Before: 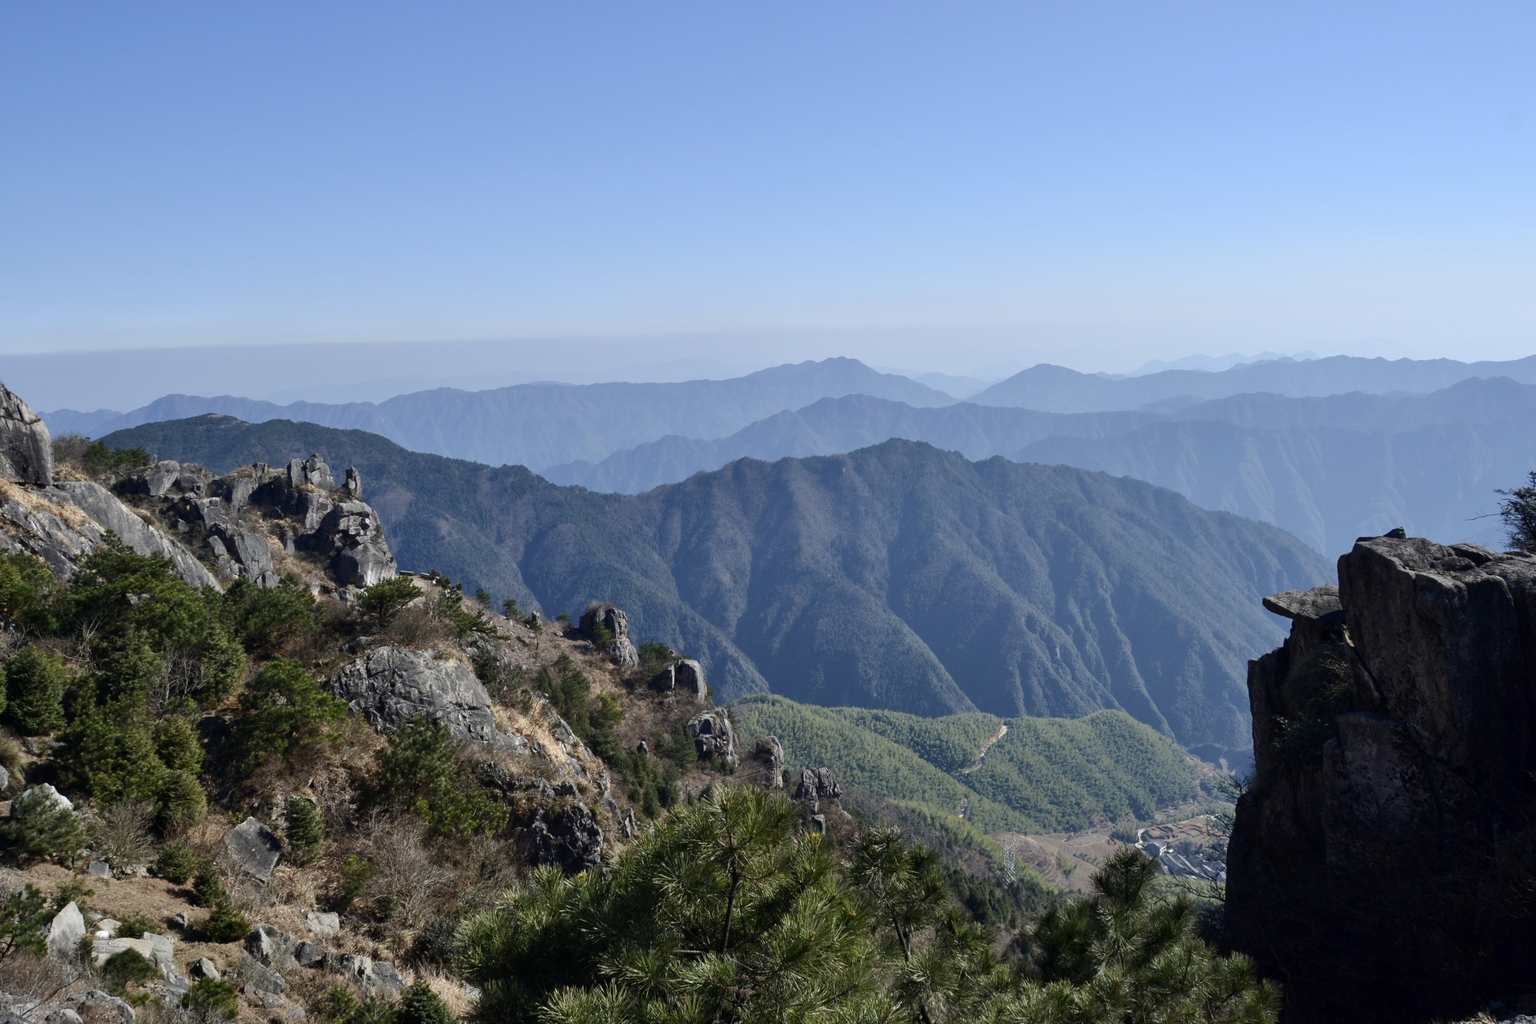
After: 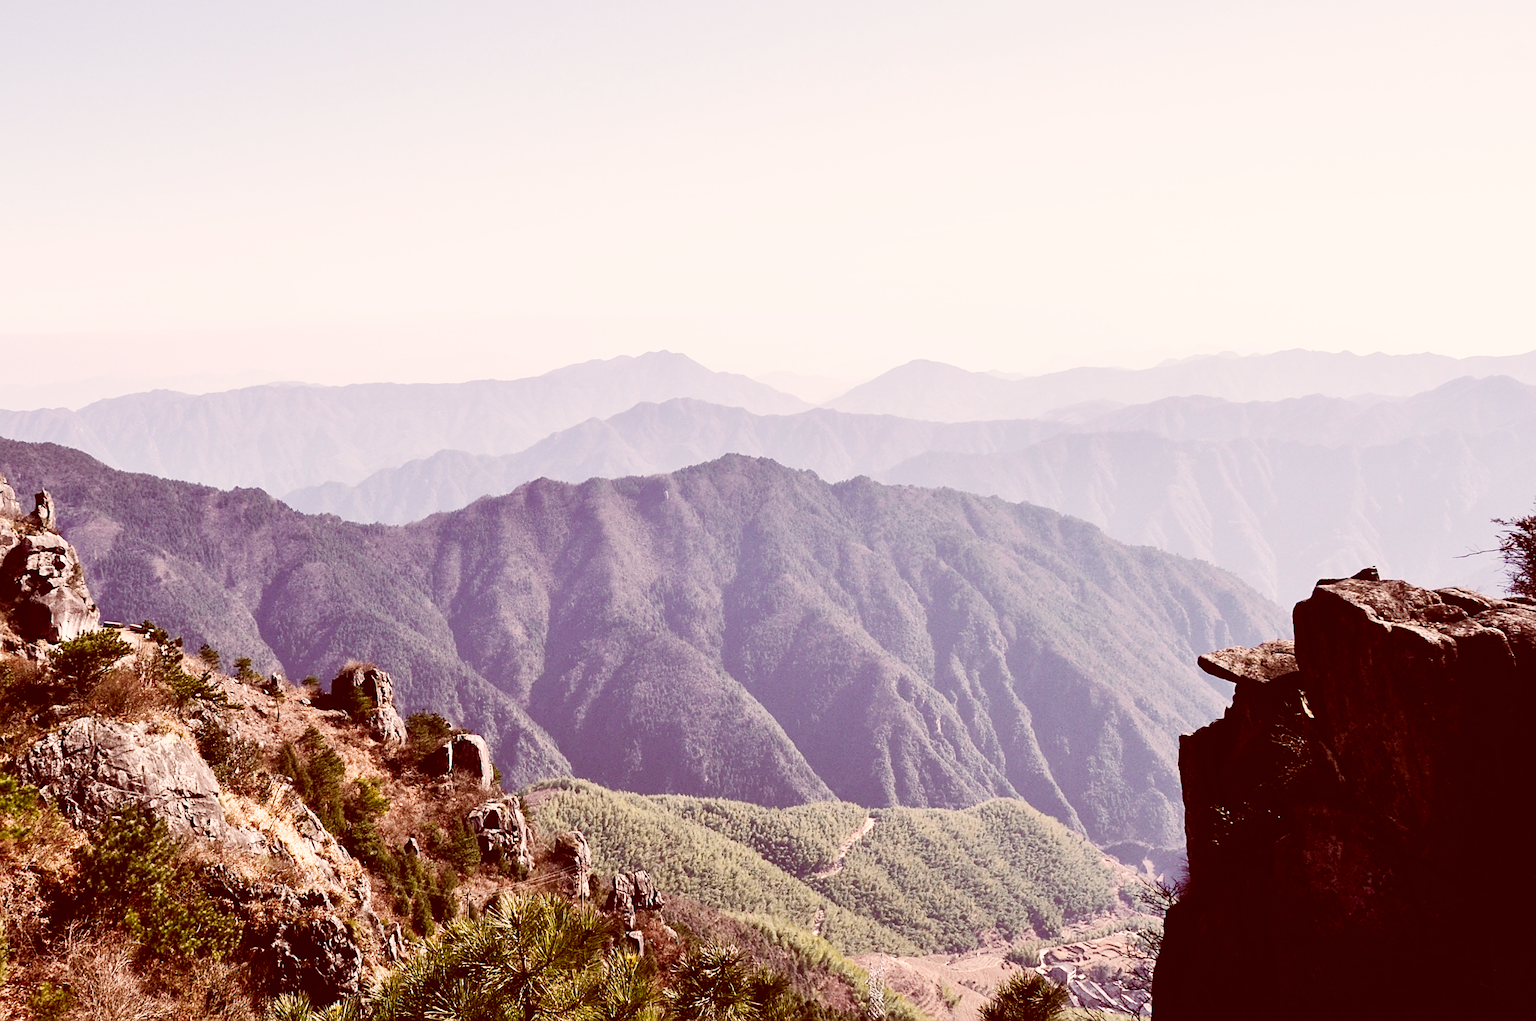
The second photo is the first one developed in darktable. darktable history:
exposure: compensate highlight preservation false
sharpen: on, module defaults
base curve: curves: ch0 [(0, 0) (0.007, 0.004) (0.027, 0.03) (0.046, 0.07) (0.207, 0.54) (0.442, 0.872) (0.673, 0.972) (1, 1)], preserve colors none
color correction: highlights a* 9.03, highlights b* 8.71, shadows a* 40, shadows b* 40, saturation 0.8
crop and rotate: left 20.74%, top 7.912%, right 0.375%, bottom 13.378%
